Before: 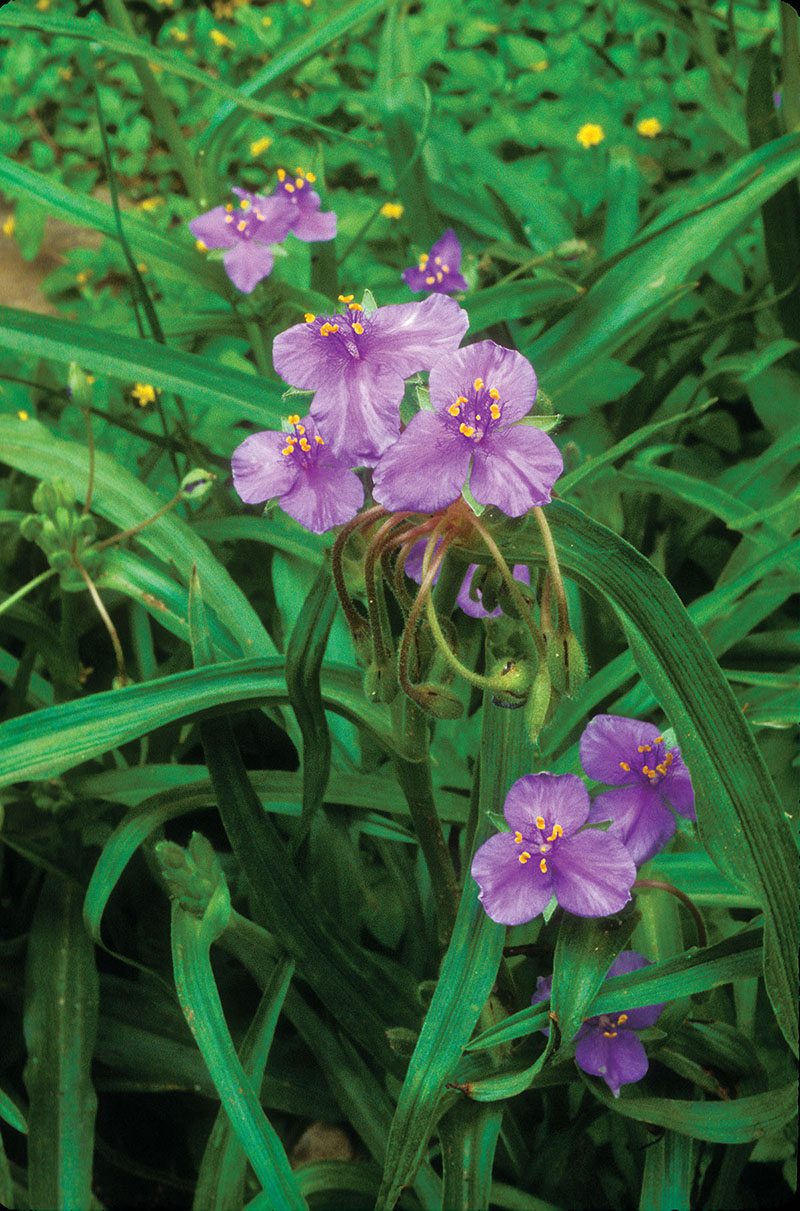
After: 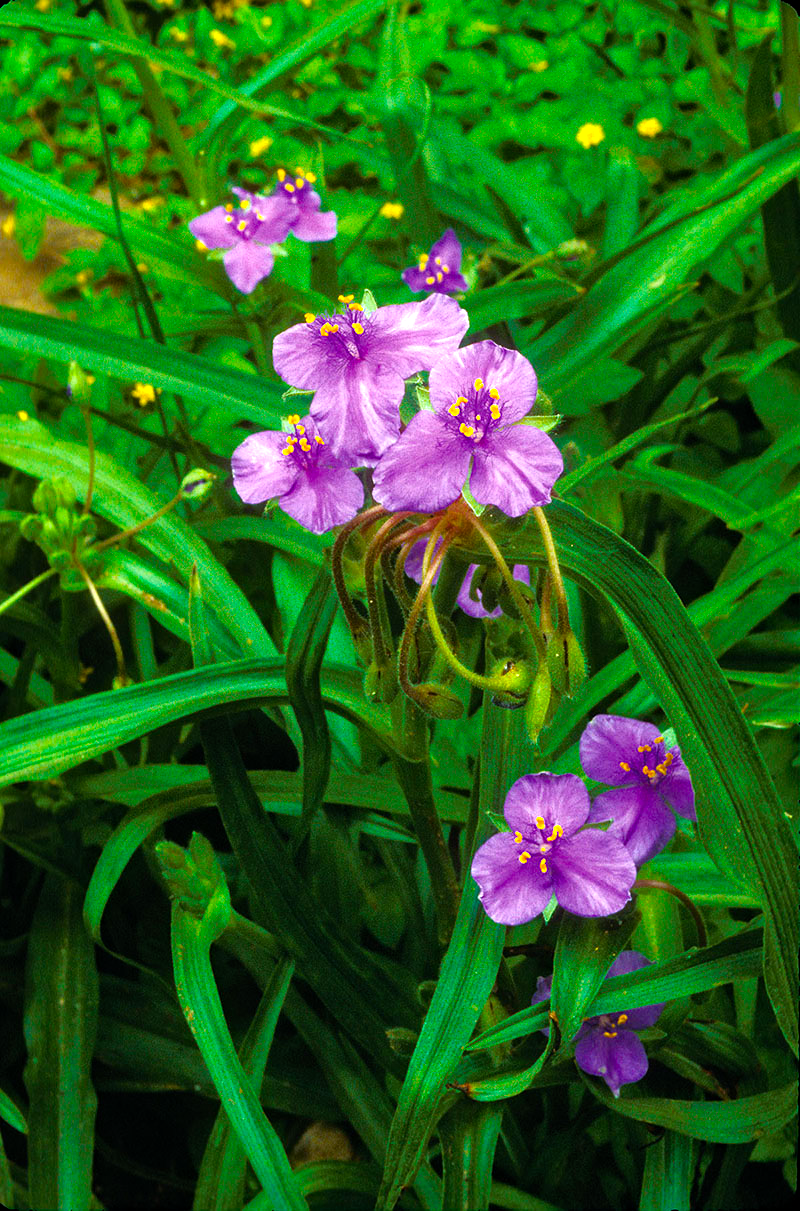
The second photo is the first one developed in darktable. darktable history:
color balance rgb: perceptual saturation grading › global saturation 29.606%, perceptual brilliance grading › highlights 9.379%, perceptual brilliance grading › mid-tones 5.51%, global vibrance 25.062%, contrast 9.743%
haze removal: compatibility mode true, adaptive false
